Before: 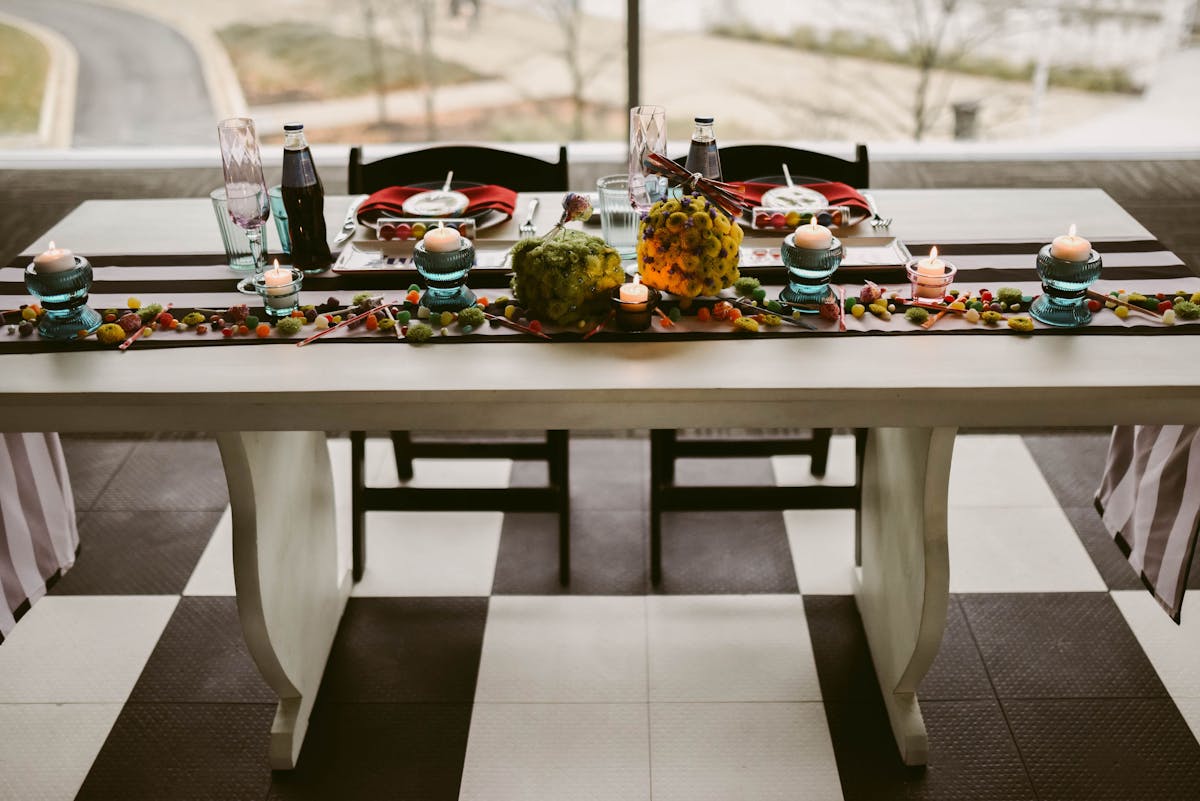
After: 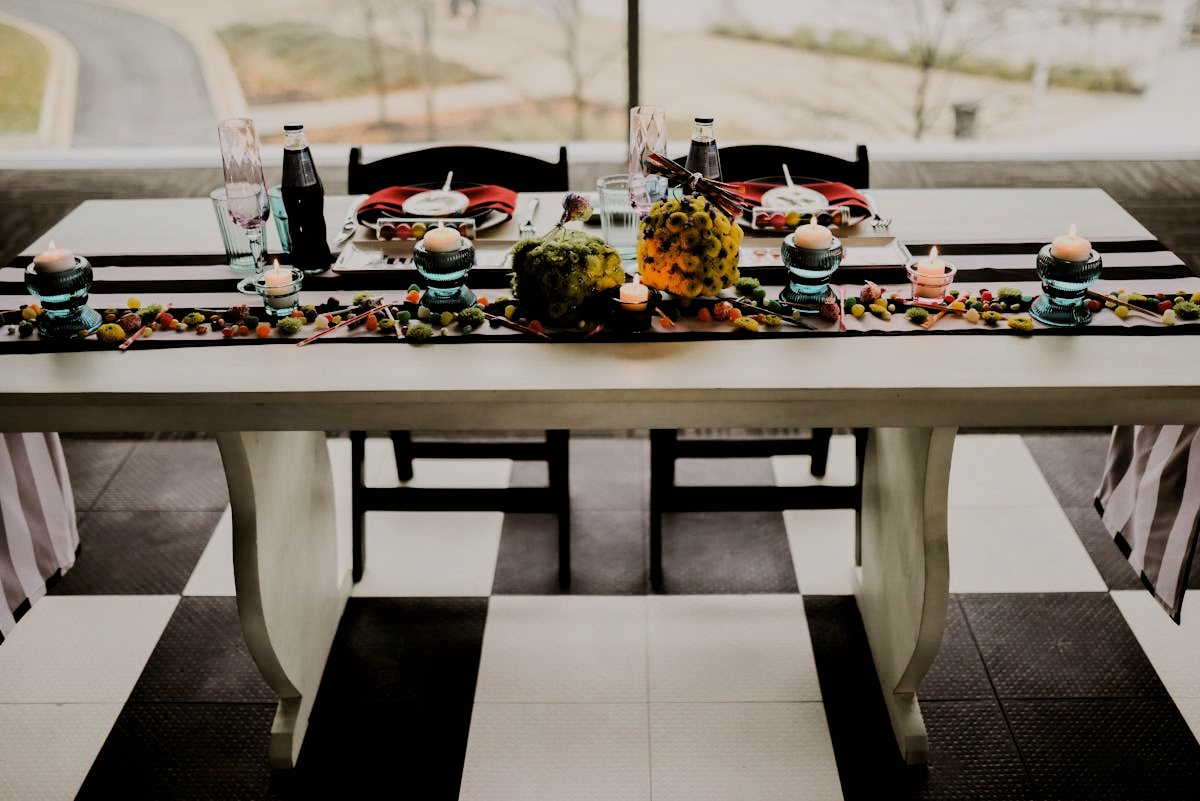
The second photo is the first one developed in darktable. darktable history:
filmic rgb: black relative exposure -4.12 EV, white relative exposure 5.11 EV, threshold 3 EV, hardness 2.07, contrast 1.165, color science v6 (2022), enable highlight reconstruction true
